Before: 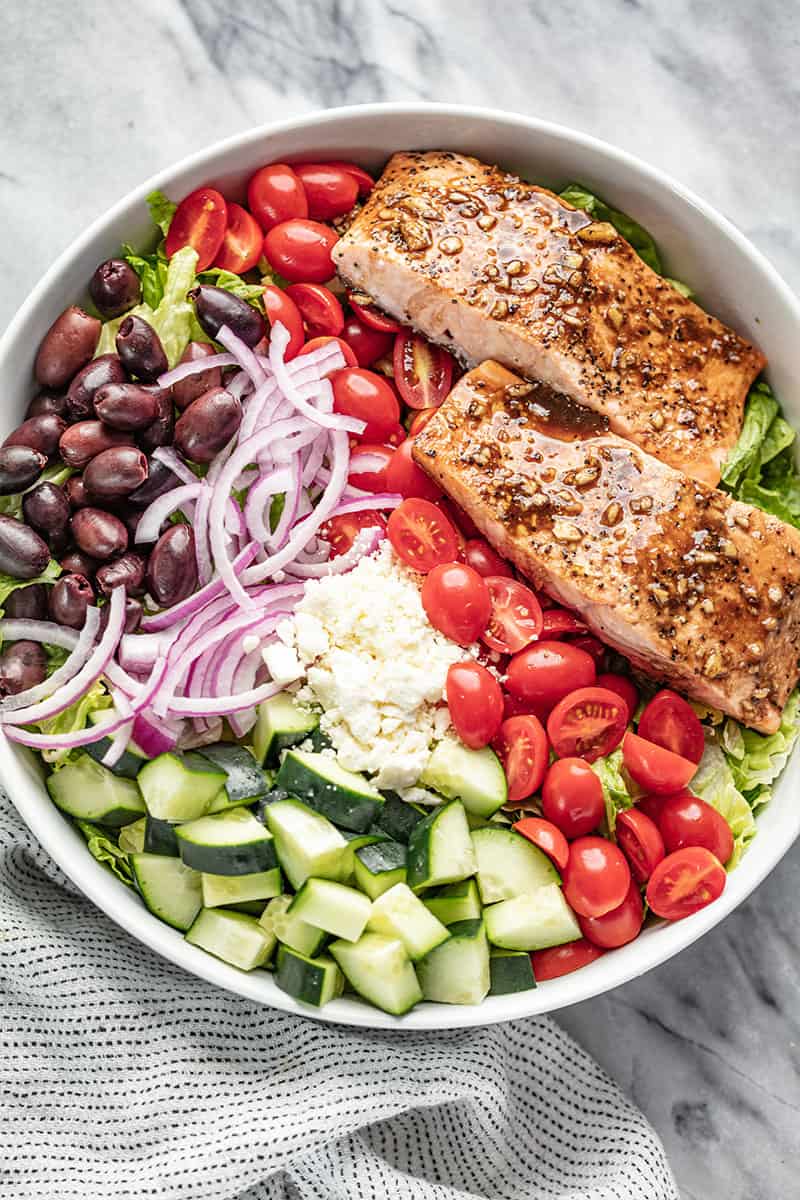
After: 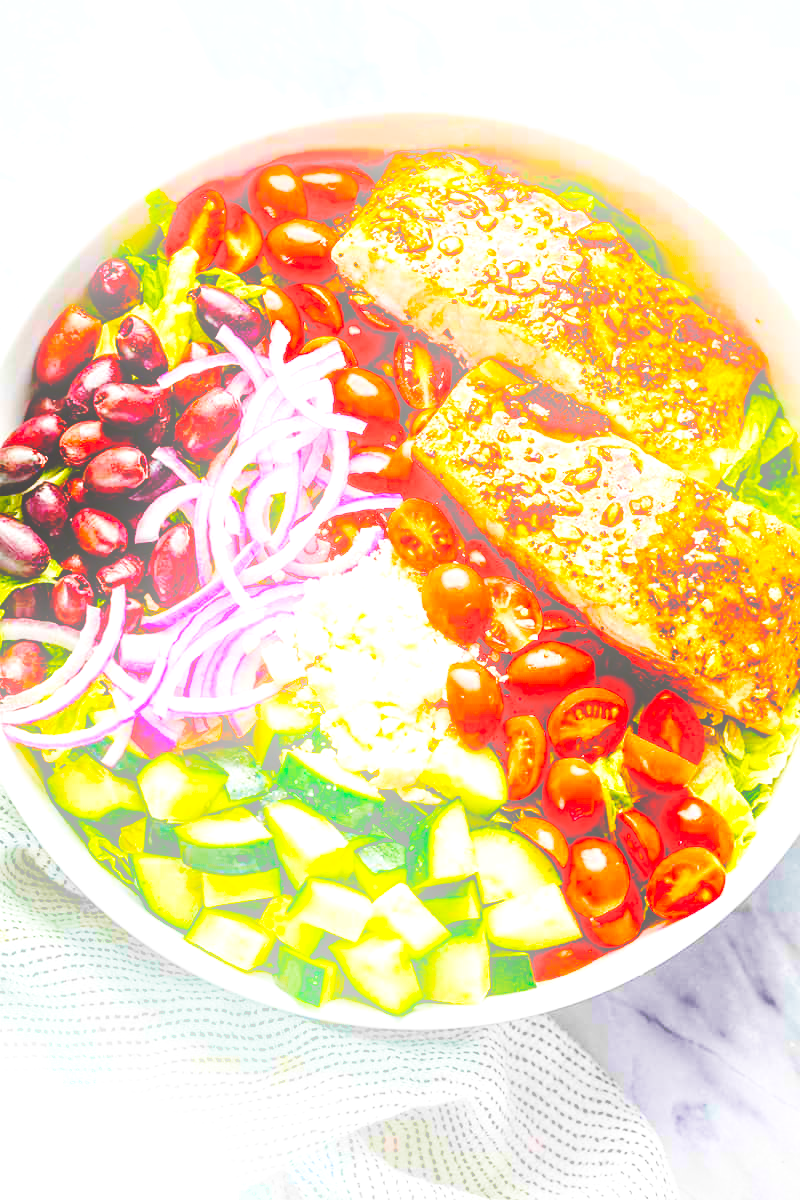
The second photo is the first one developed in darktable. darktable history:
tone curve: curves: ch0 [(0, 0) (0.003, 0.03) (0.011, 0.03) (0.025, 0.033) (0.044, 0.035) (0.069, 0.04) (0.1, 0.046) (0.136, 0.052) (0.177, 0.08) (0.224, 0.121) (0.277, 0.225) (0.335, 0.343) (0.399, 0.456) (0.468, 0.555) (0.543, 0.647) (0.623, 0.732) (0.709, 0.808) (0.801, 0.886) (0.898, 0.947) (1, 1)], preserve colors none
velvia: on, module defaults
color balance rgb: linear chroma grading › global chroma 25%, perceptual saturation grading › global saturation 45%, perceptual saturation grading › highlights -50%, perceptual saturation grading › shadows 30%, perceptual brilliance grading › global brilliance 18%, global vibrance 40%
bloom: on, module defaults
